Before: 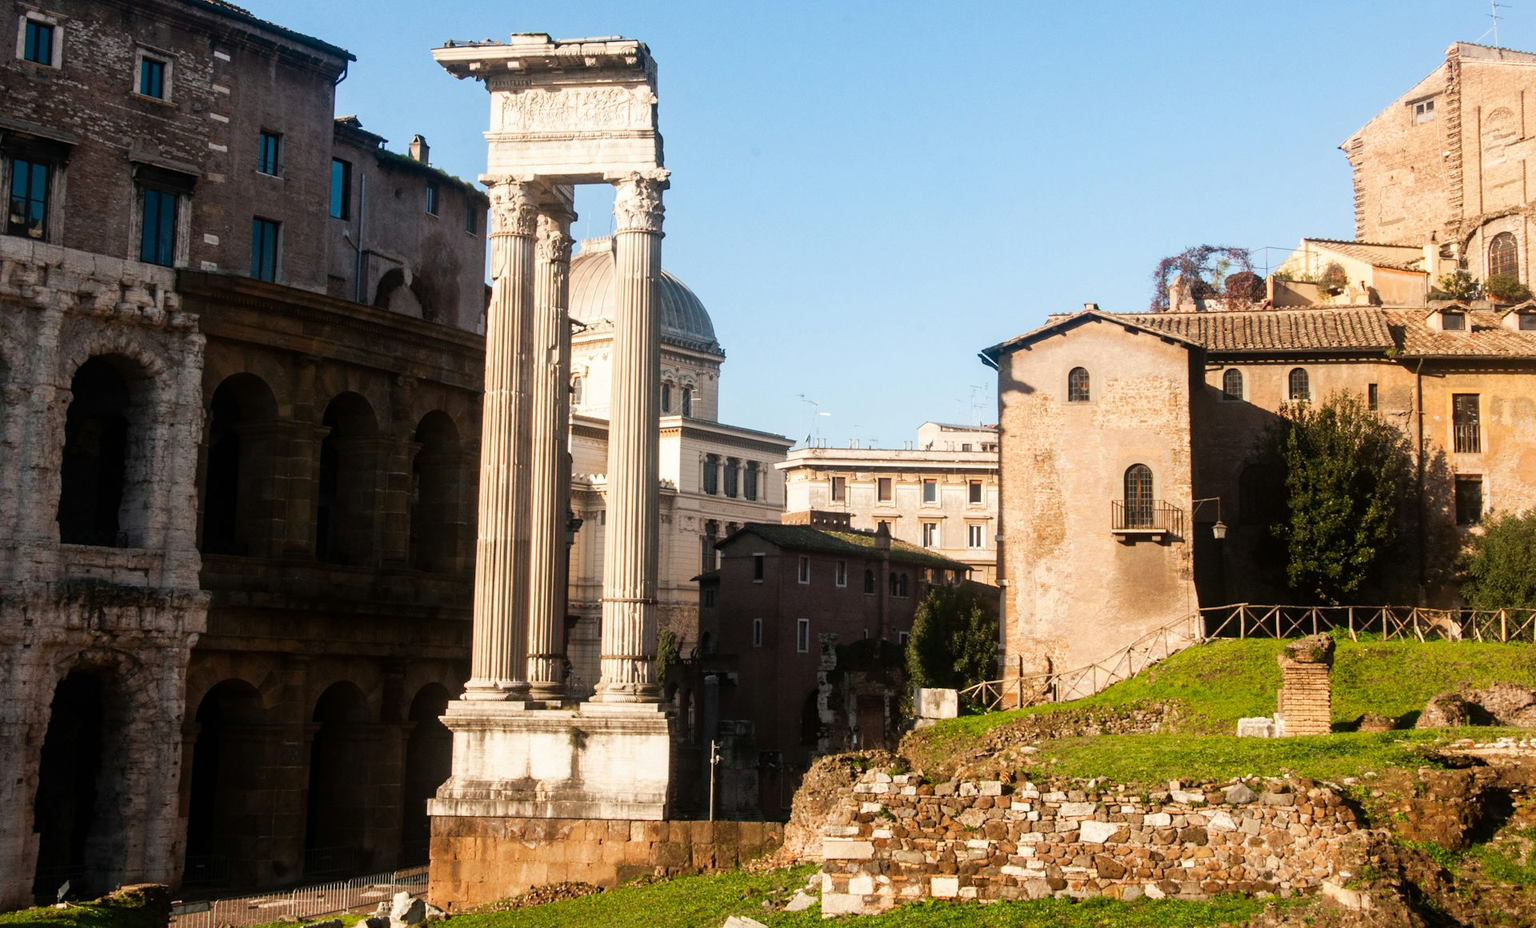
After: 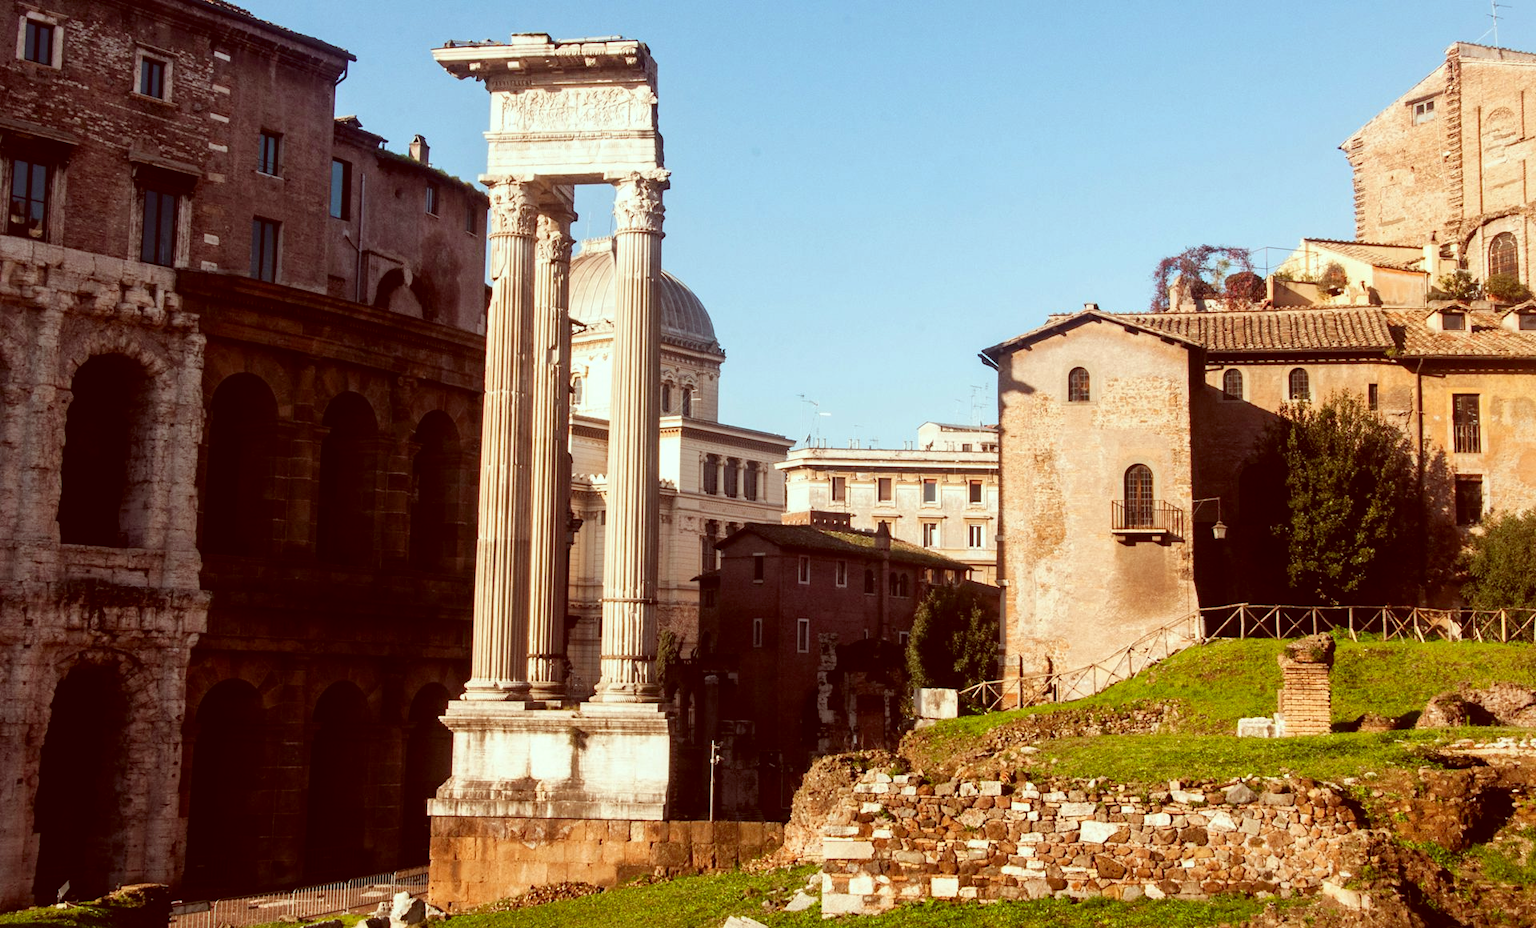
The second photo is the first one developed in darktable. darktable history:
color correction: highlights a* -7.23, highlights b* -0.161, shadows a* 20.08, shadows b* 11.73
local contrast: mode bilateral grid, contrast 20, coarseness 50, detail 120%, midtone range 0.2
